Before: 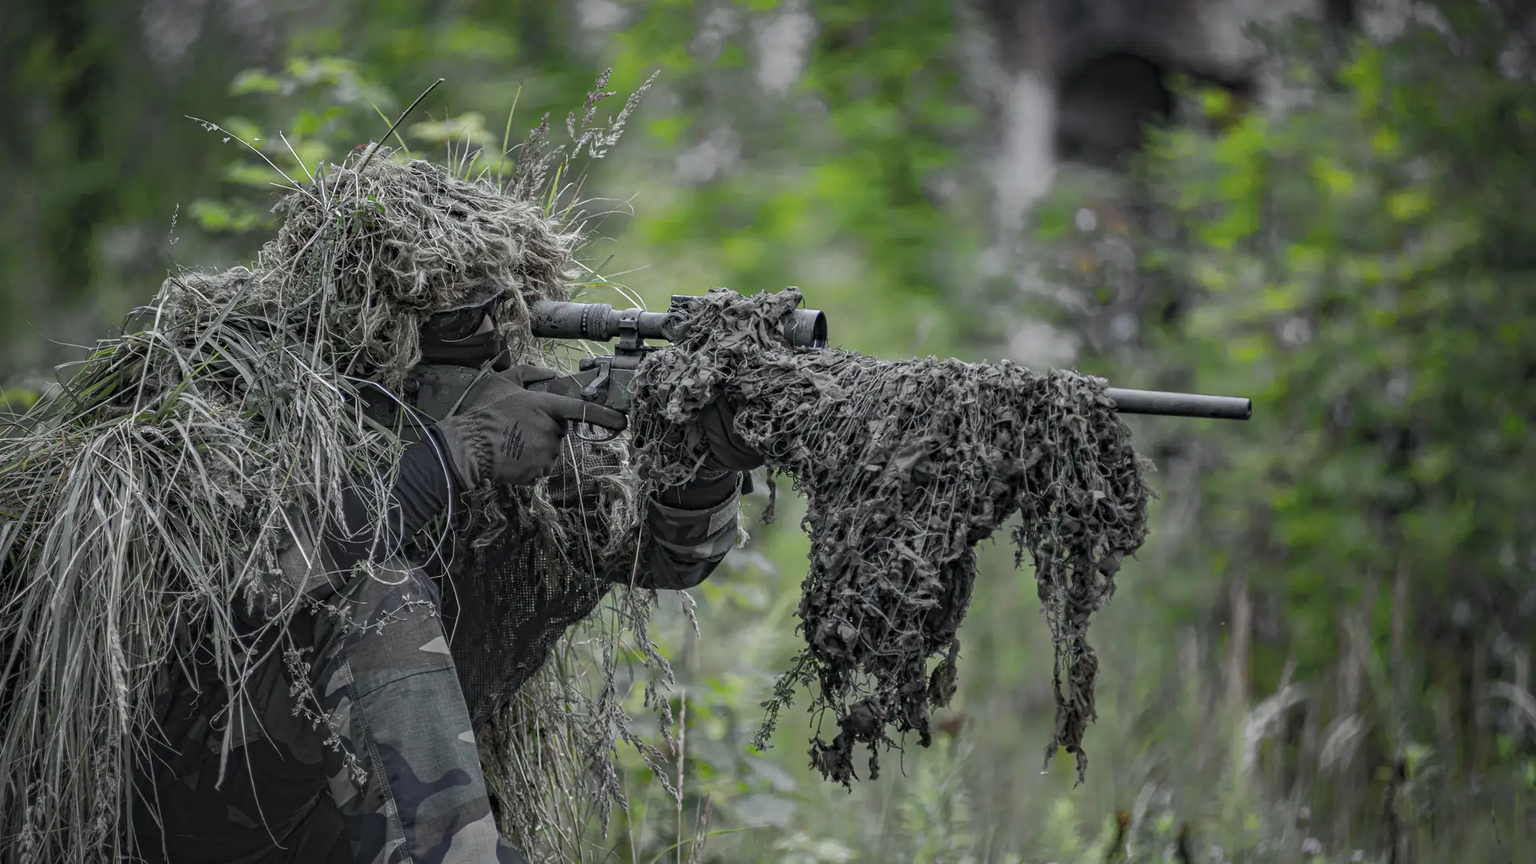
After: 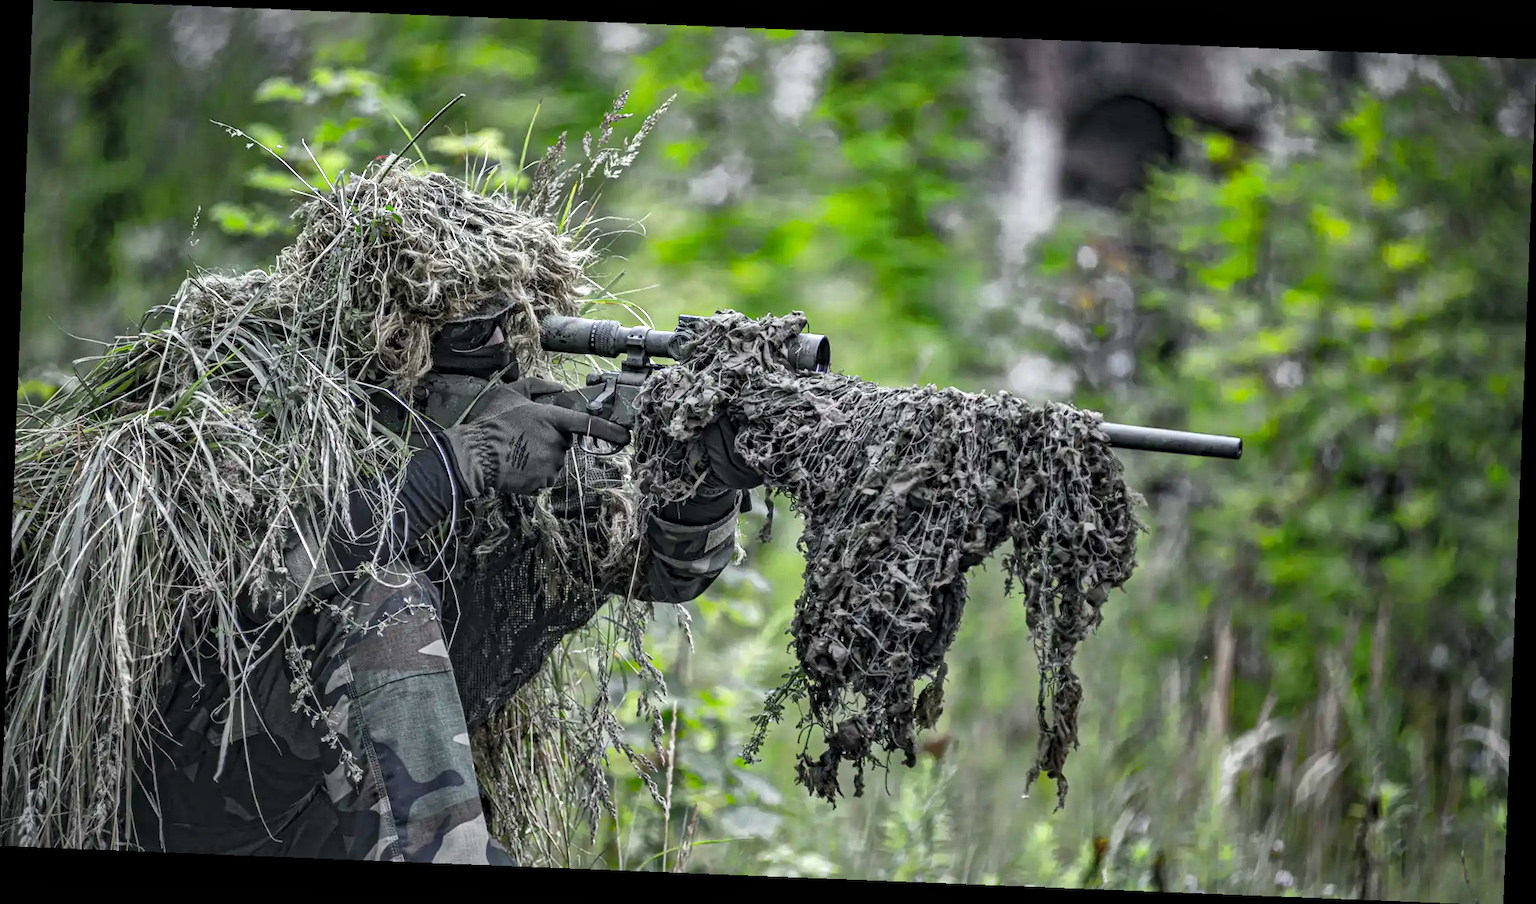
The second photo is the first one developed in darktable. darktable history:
rotate and perspective: rotation 2.27°, automatic cropping off
contrast brightness saturation: contrast 0.03, brightness -0.04
exposure: black level correction 0, exposure 0.7 EV, compensate exposure bias true, compensate highlight preservation false
color correction: saturation 1.34
shadows and highlights: shadows 20.91, highlights -82.73, soften with gaussian
white balance: emerald 1
local contrast: mode bilateral grid, contrast 20, coarseness 20, detail 150%, midtone range 0.2
